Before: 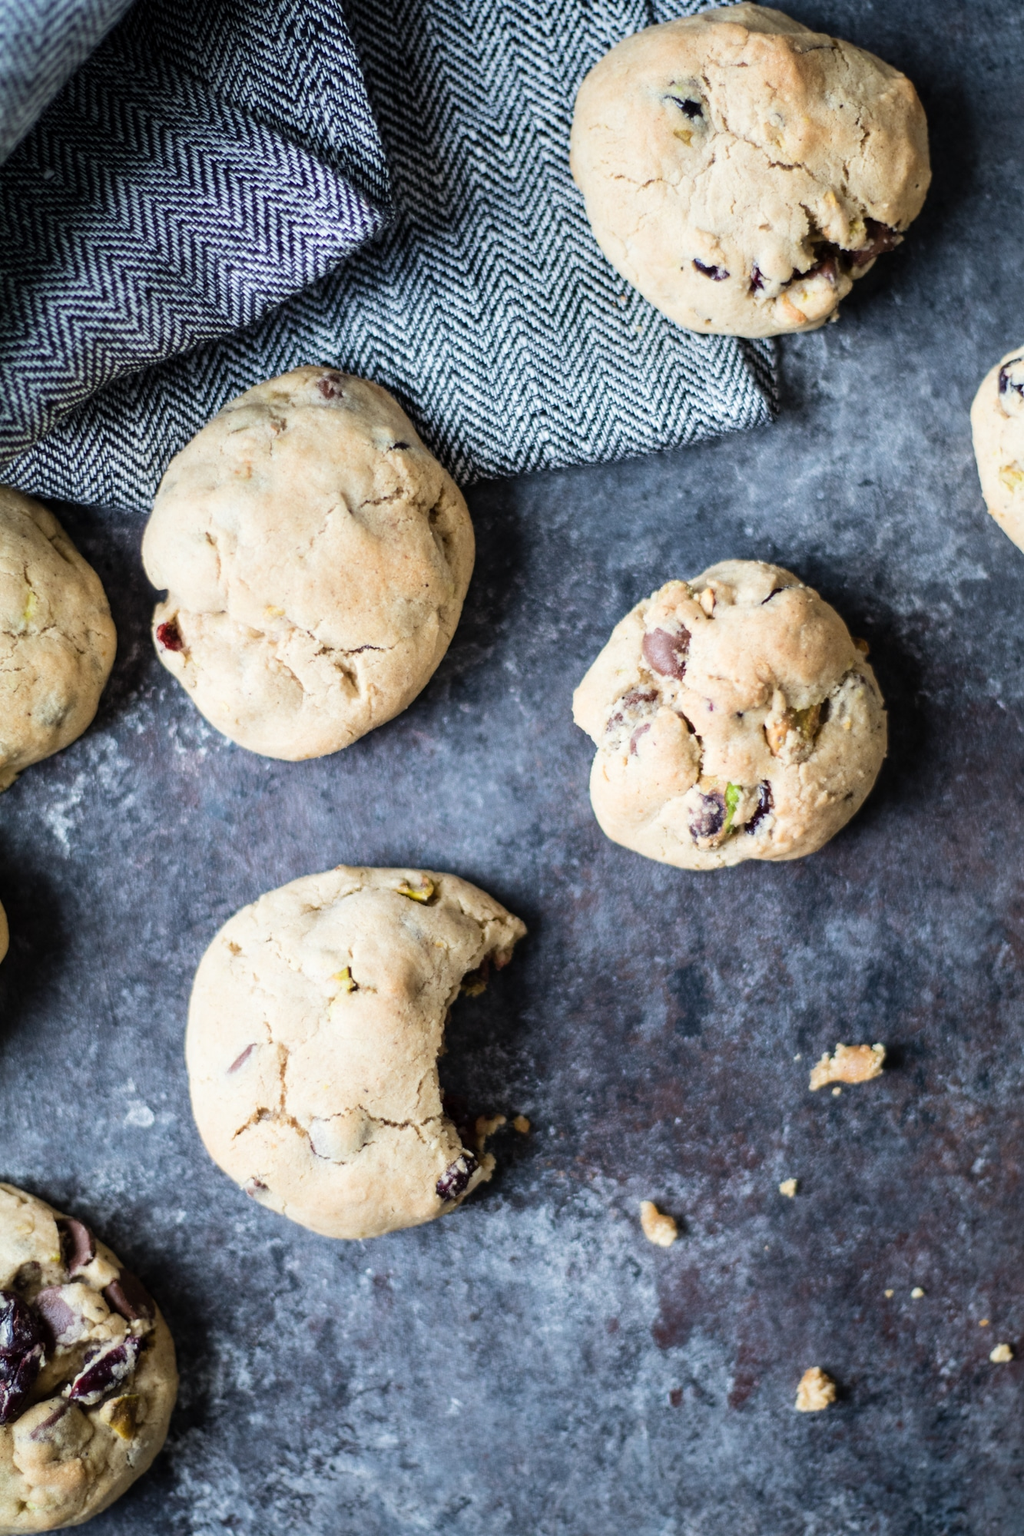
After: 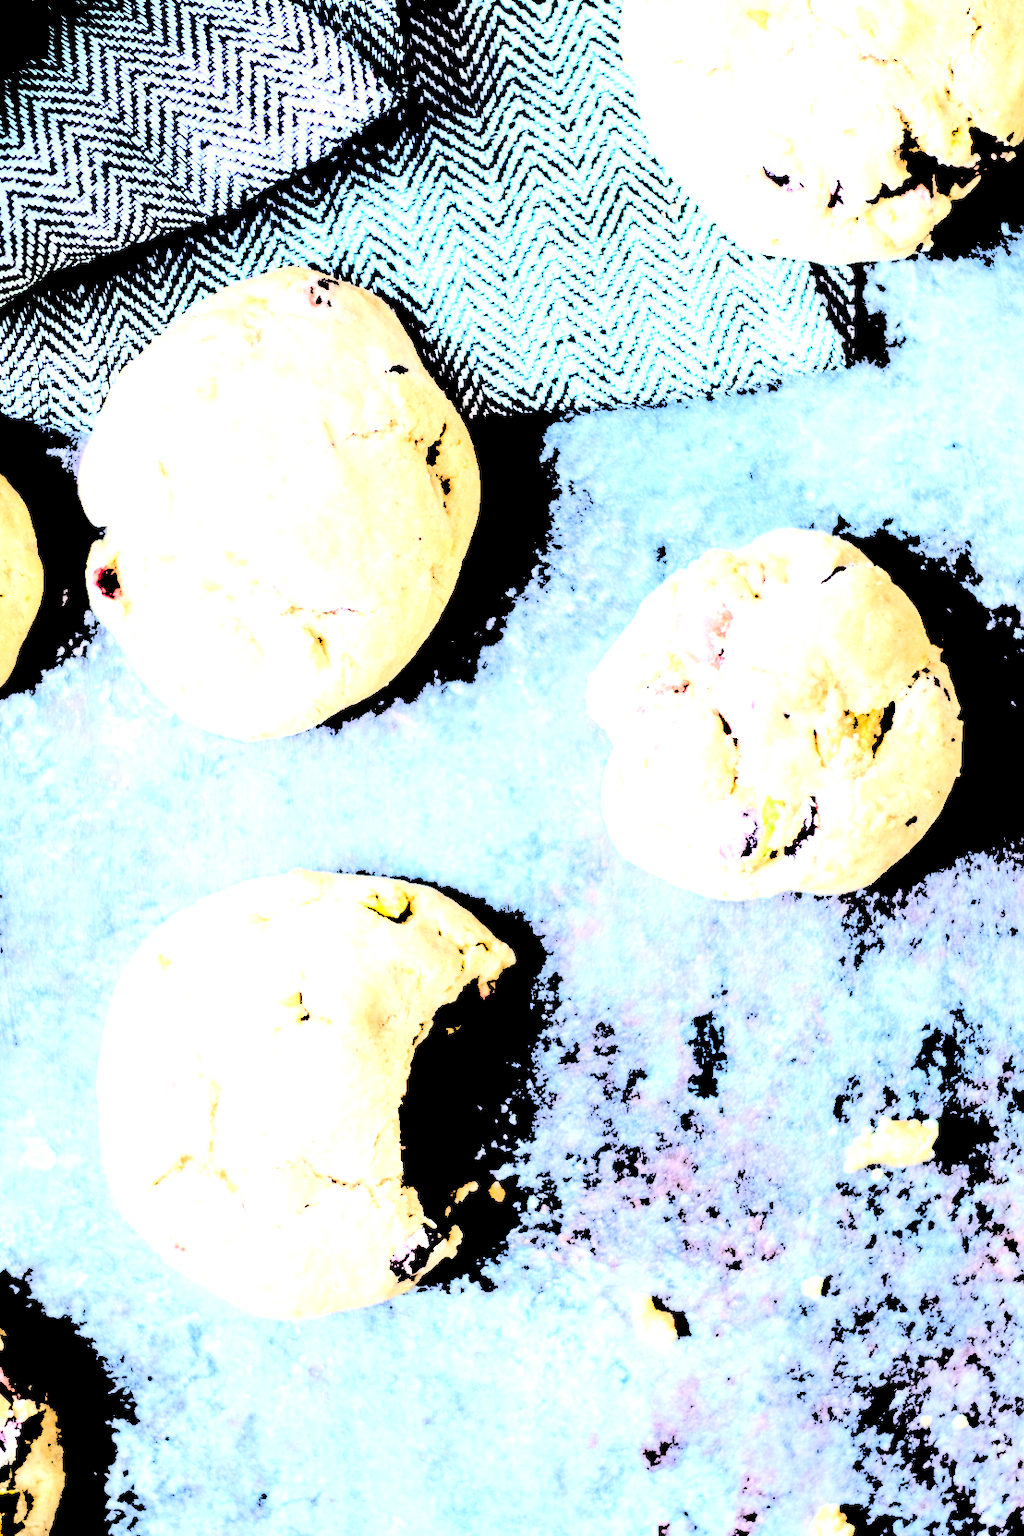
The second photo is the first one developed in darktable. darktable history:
white balance: red 0.976, blue 1.04
filmic rgb: black relative exposure -16 EV, white relative exposure 4.97 EV, hardness 6.25
levels: levels [0.246, 0.246, 0.506]
crop and rotate: angle -3.27°, left 5.211%, top 5.211%, right 4.607%, bottom 4.607%
